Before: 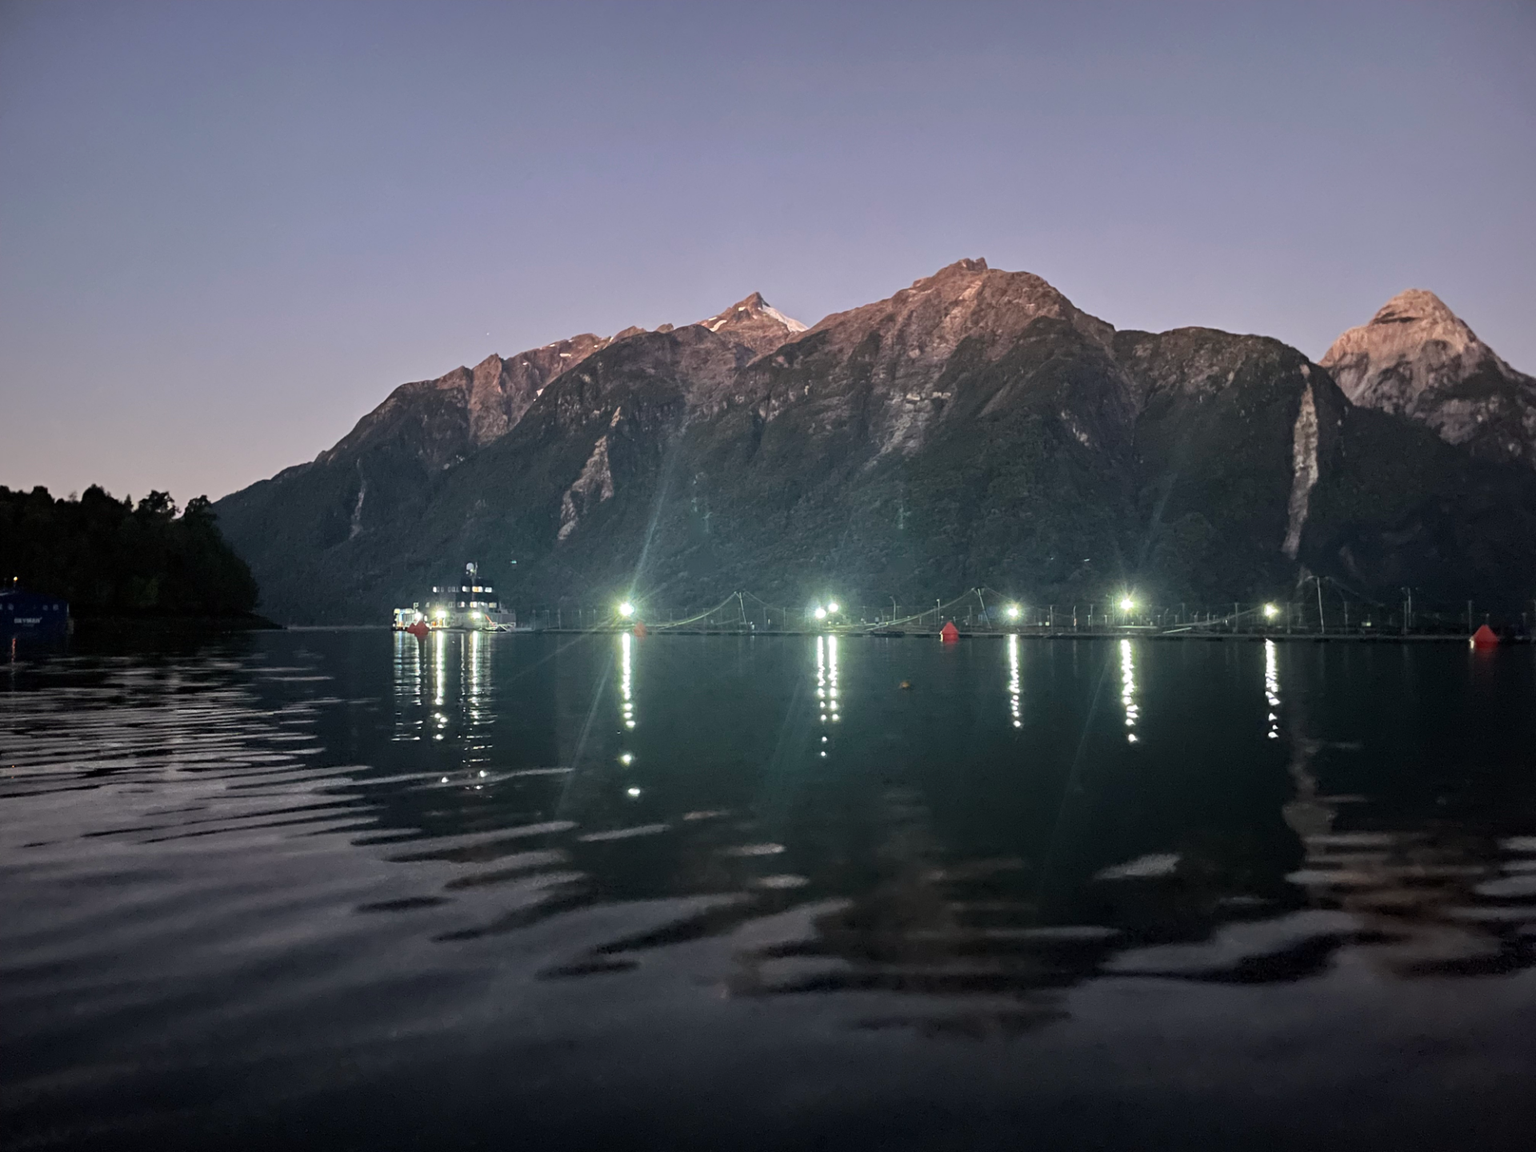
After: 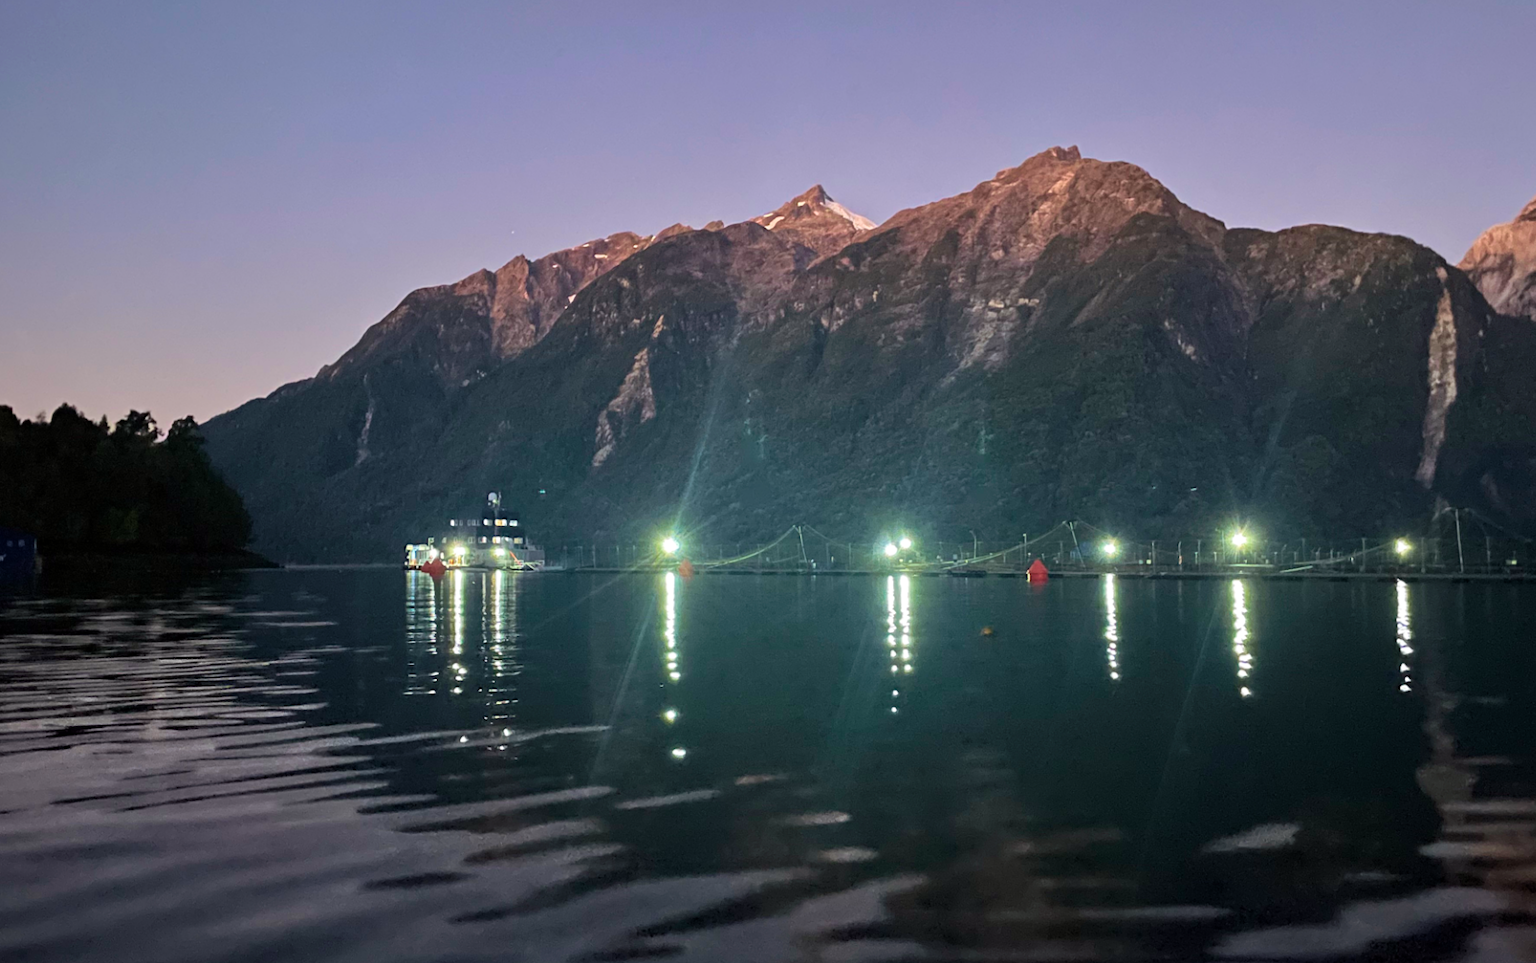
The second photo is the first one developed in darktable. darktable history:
crop and rotate: left 2.425%, top 11.305%, right 9.6%, bottom 15.08%
velvia: strength 45%
